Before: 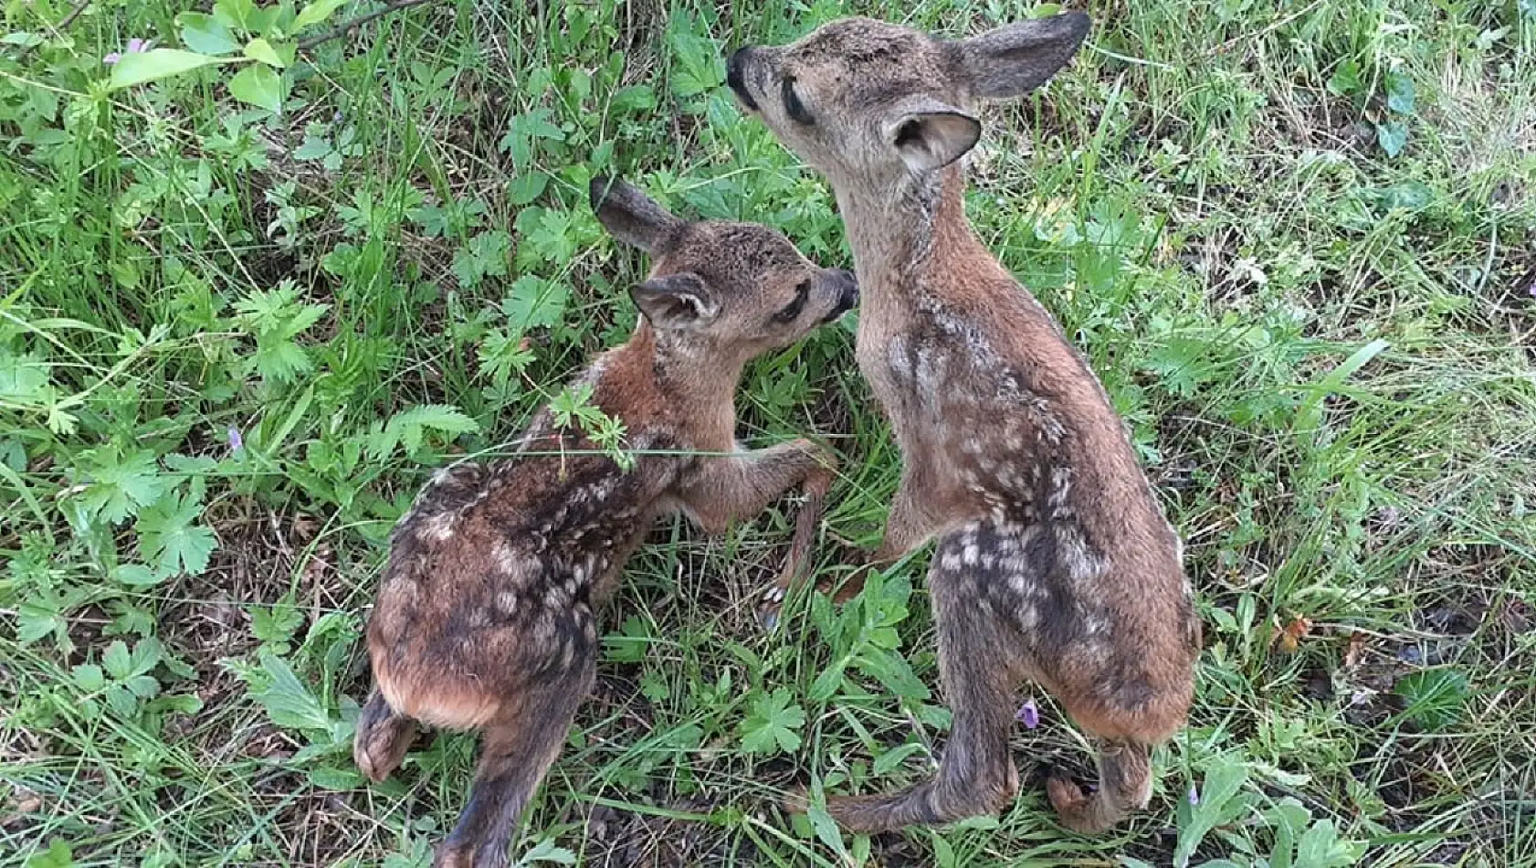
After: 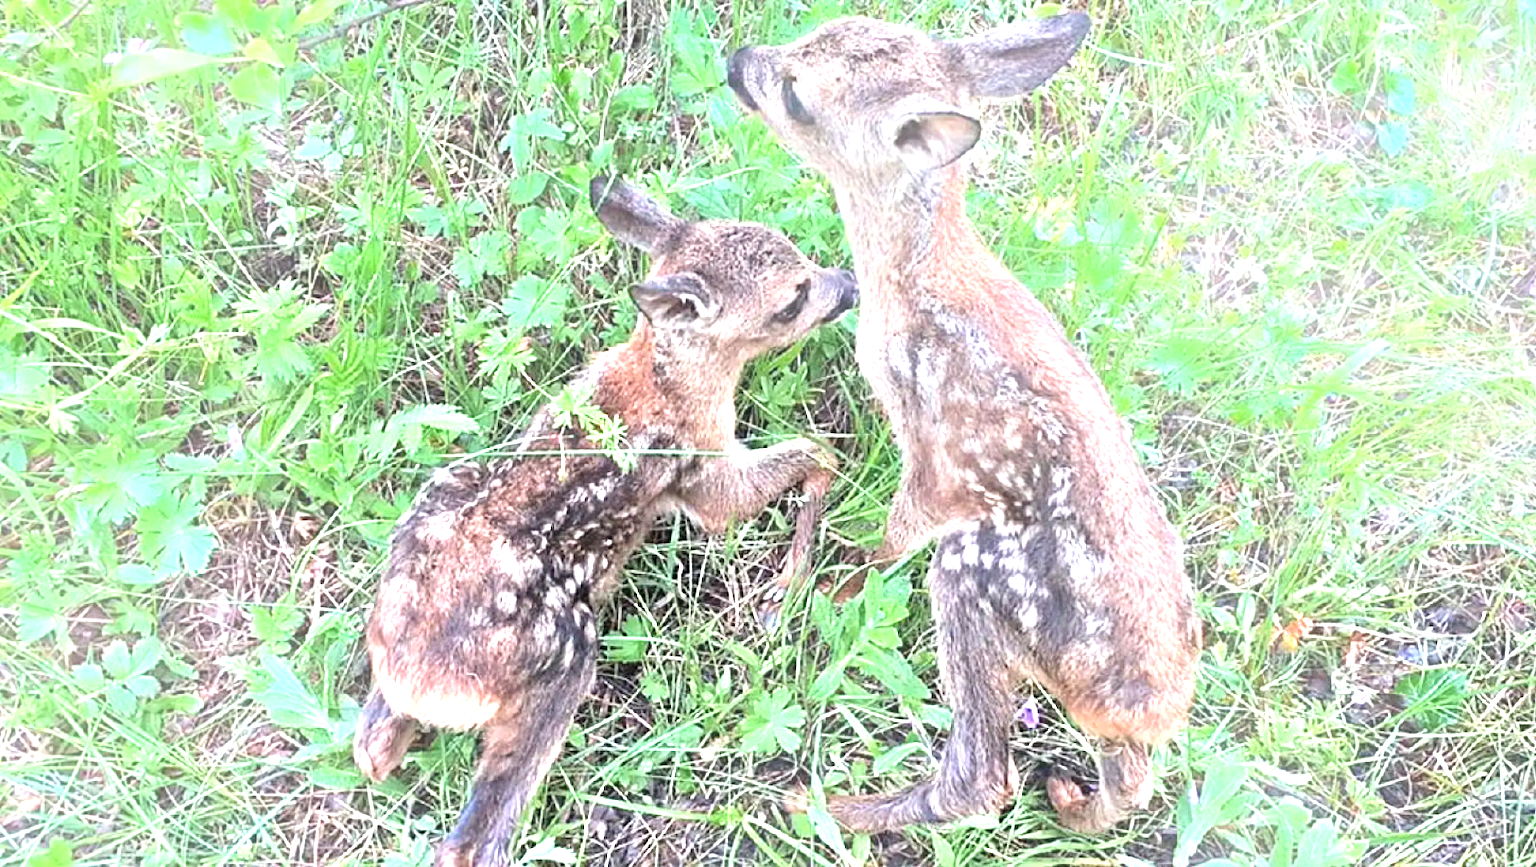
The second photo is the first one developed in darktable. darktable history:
bloom: on, module defaults
color zones: curves: ch0 [(0, 0.465) (0.092, 0.596) (0.289, 0.464) (0.429, 0.453) (0.571, 0.464) (0.714, 0.455) (0.857, 0.462) (1, 0.465)]
exposure: black level correction 0, exposure 1.1 EV, compensate highlight preservation false
contrast equalizer: octaves 7, y [[0.48, 0.654, 0.731, 0.706, 0.772, 0.382], [0.55 ×6], [0 ×6], [0 ×6], [0 ×6]]
